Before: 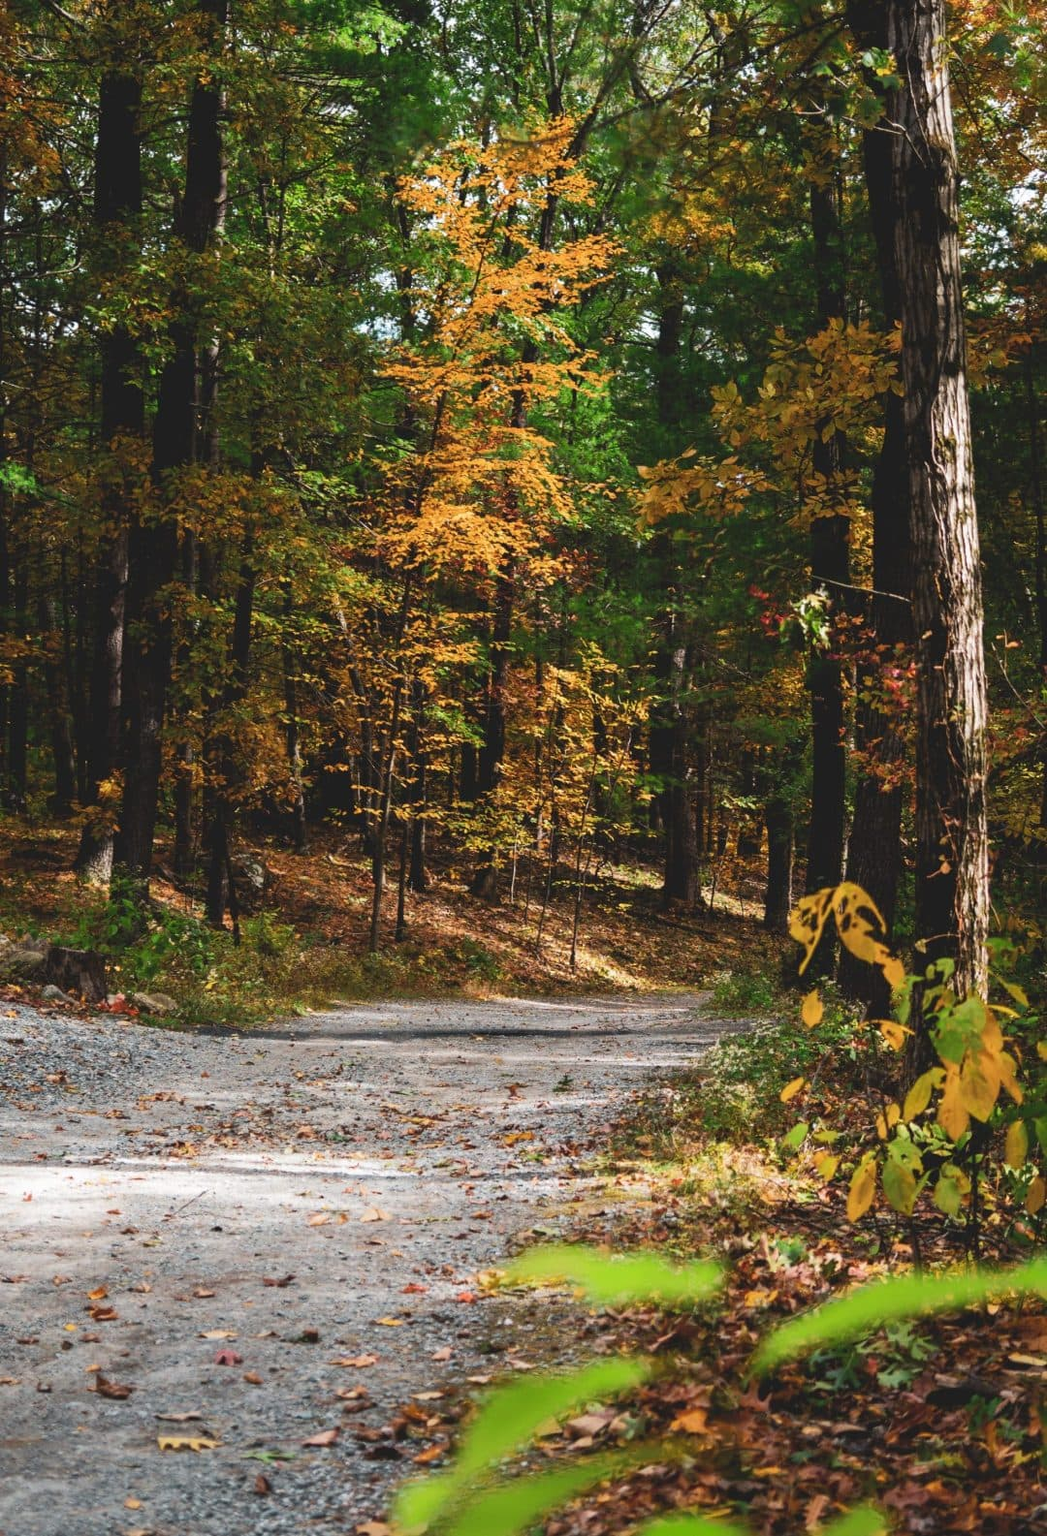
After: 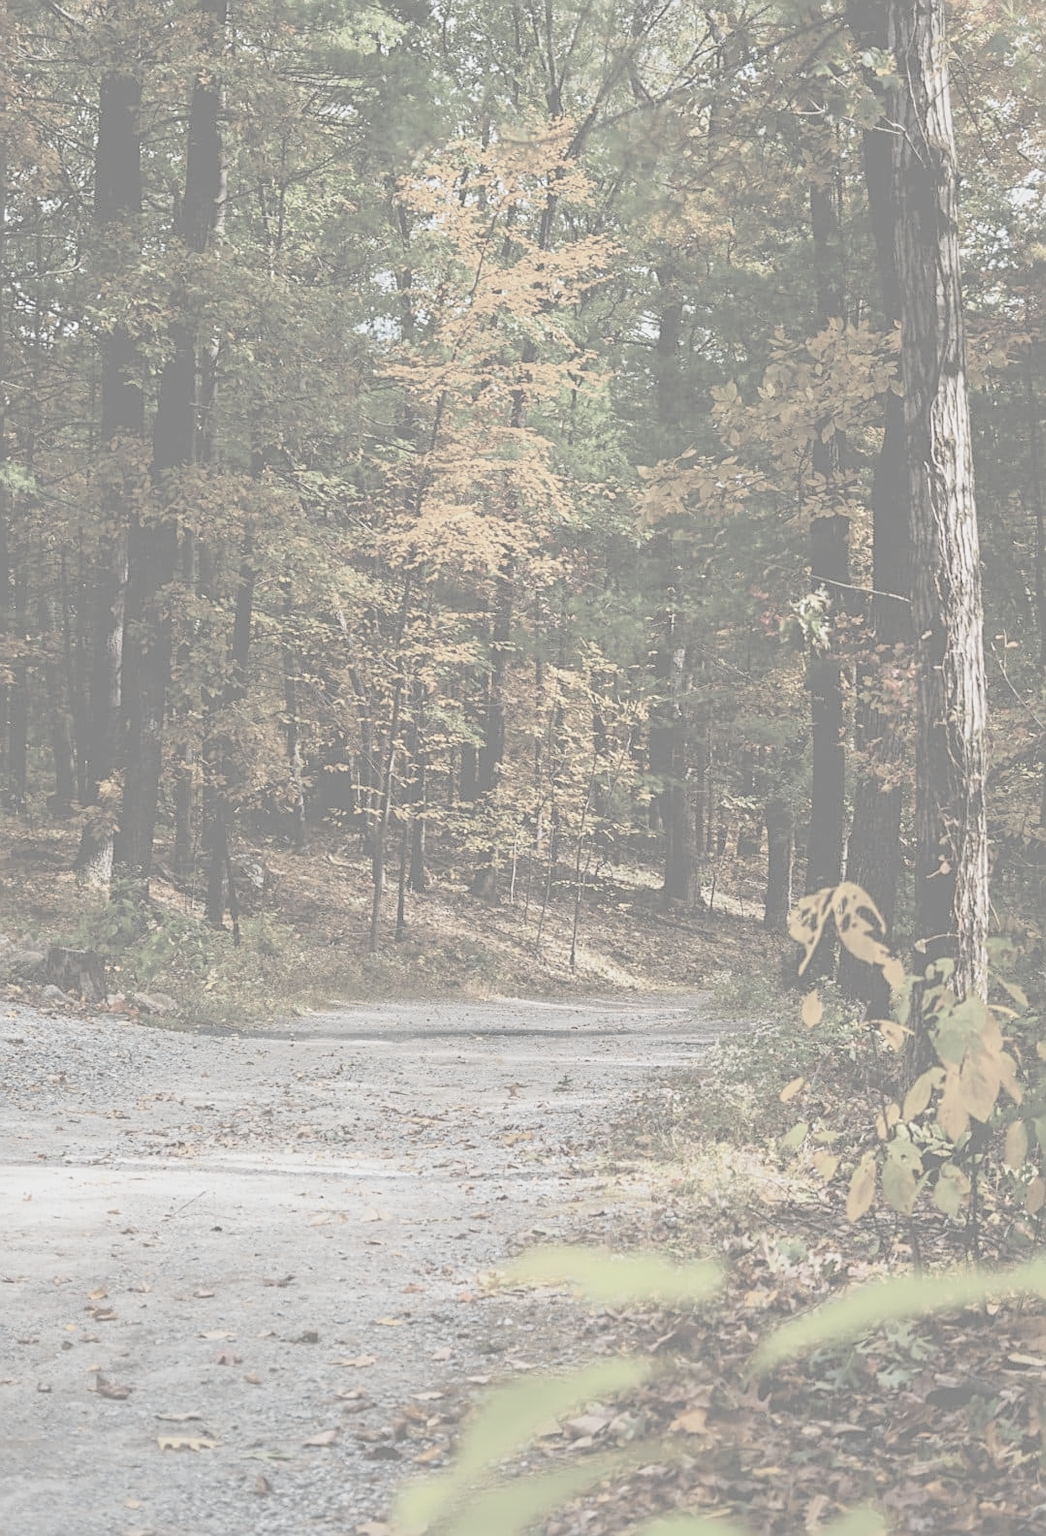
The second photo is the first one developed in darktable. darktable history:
color contrast: green-magenta contrast 0.8, blue-yellow contrast 1.1, unbound 0
sharpen: on, module defaults
contrast brightness saturation: contrast -0.32, brightness 0.75, saturation -0.78
